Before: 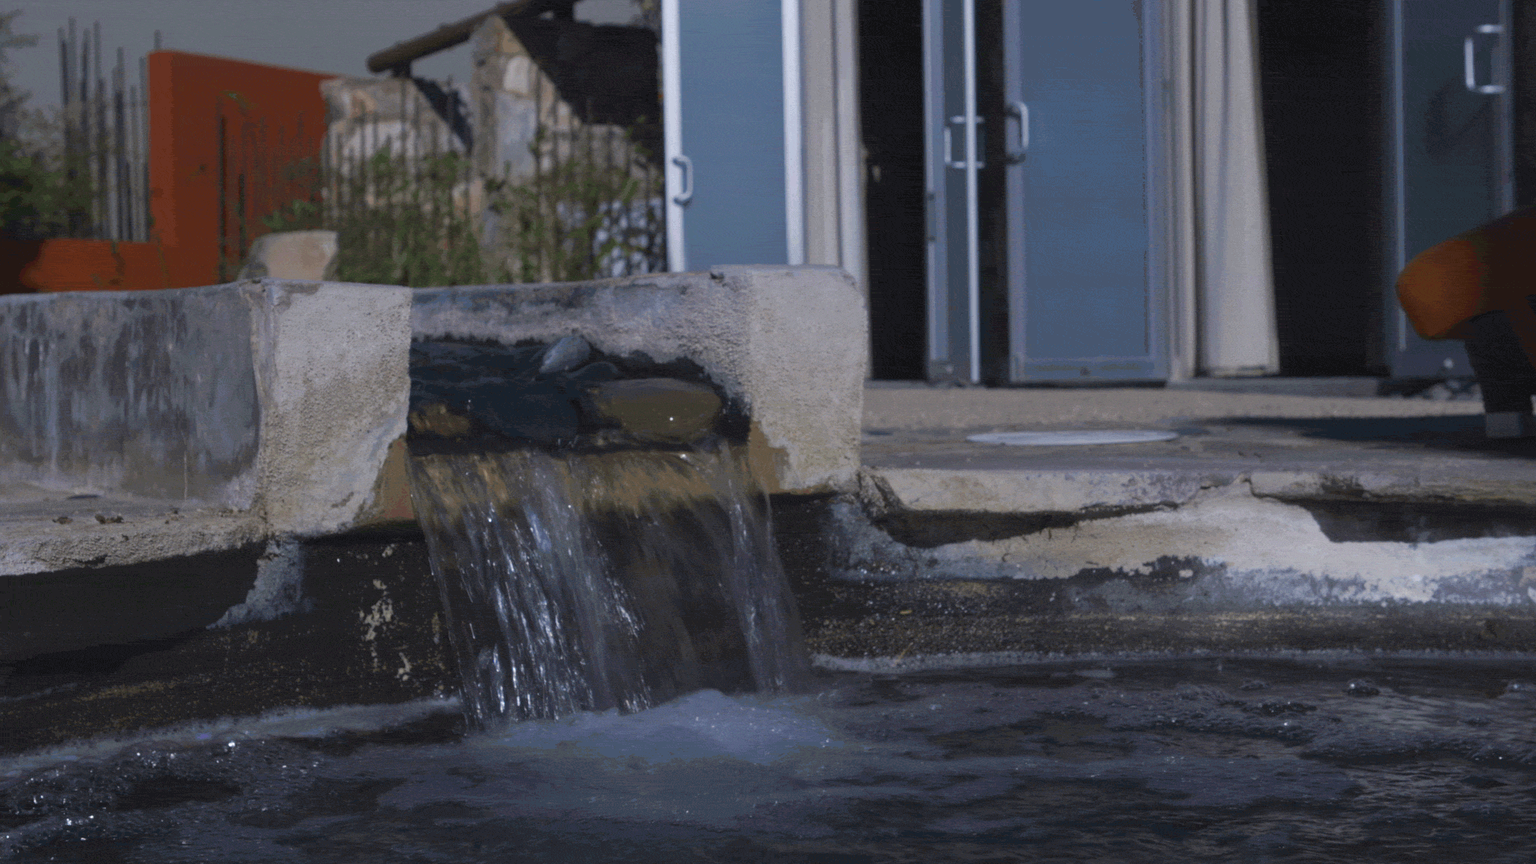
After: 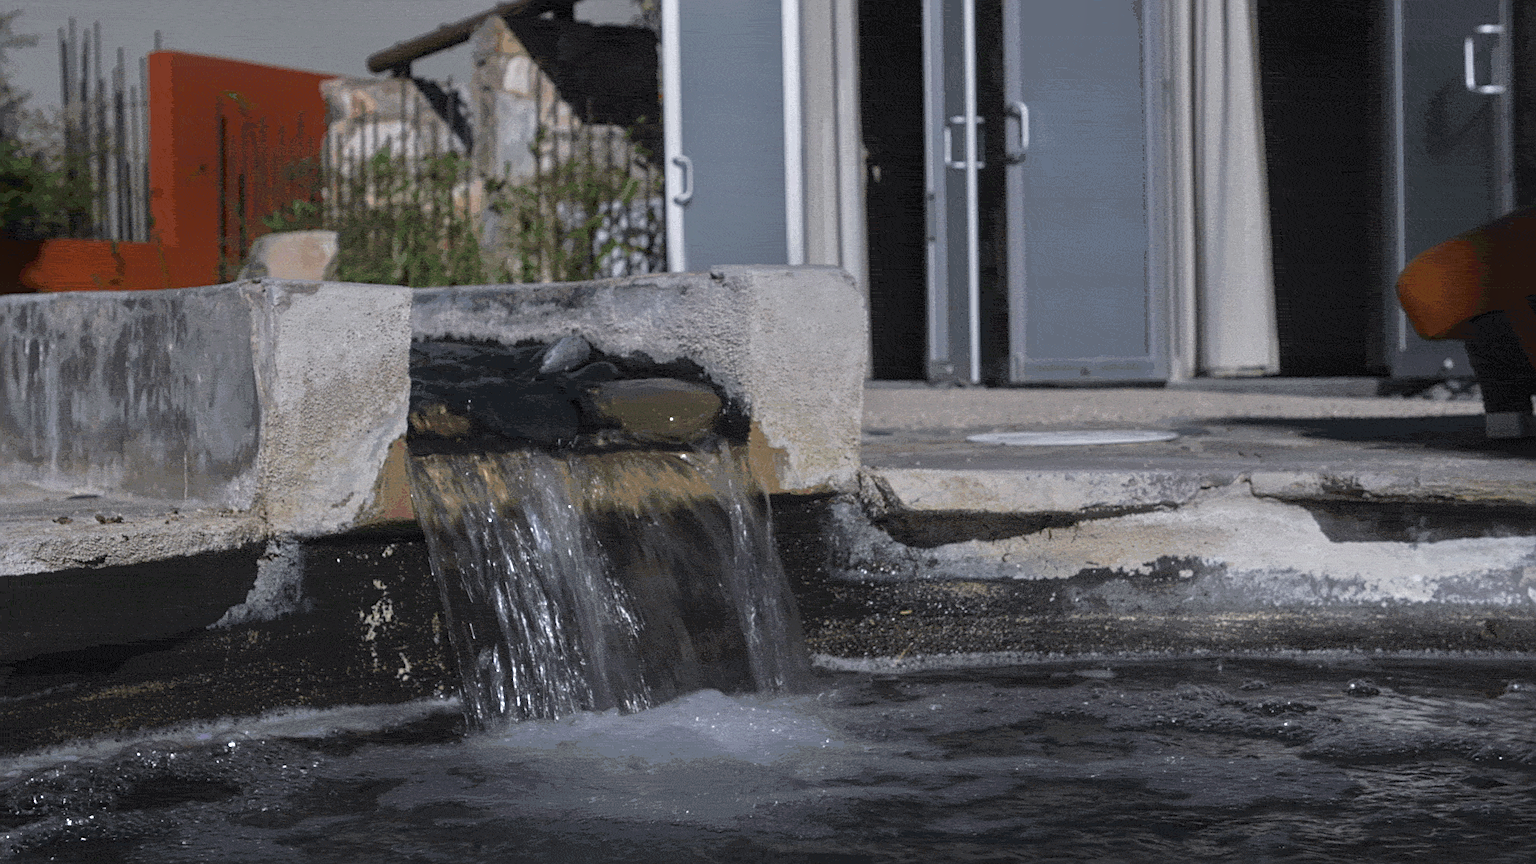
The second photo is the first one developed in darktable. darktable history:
tone equalizer: -8 EV 0.001 EV, -7 EV -0.004 EV, -6 EV 0.009 EV, -5 EV 0.032 EV, -4 EV 0.276 EV, -3 EV 0.644 EV, -2 EV 0.584 EV, -1 EV 0.187 EV, +0 EV 0.024 EV
color zones: curves: ch1 [(0.25, 0.61) (0.75, 0.248)]
sharpen: on, module defaults
local contrast: on, module defaults
